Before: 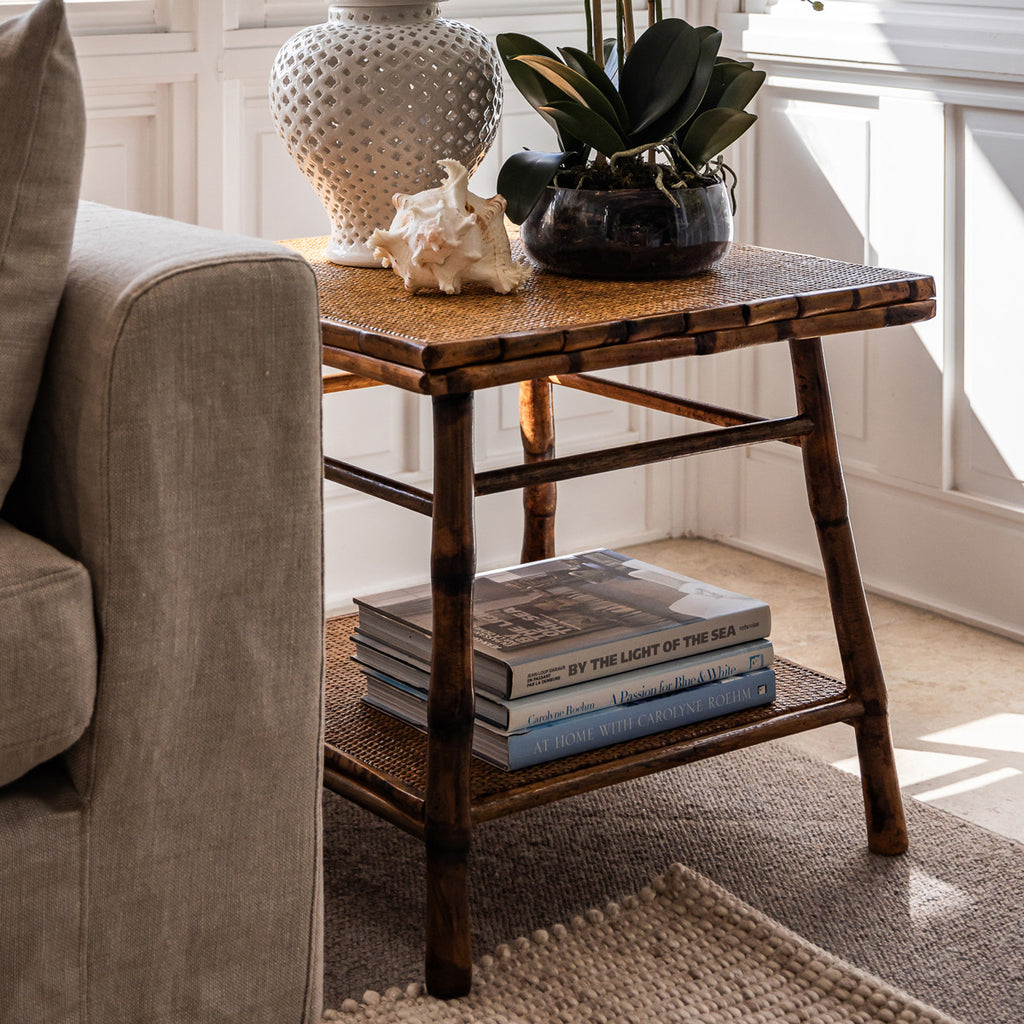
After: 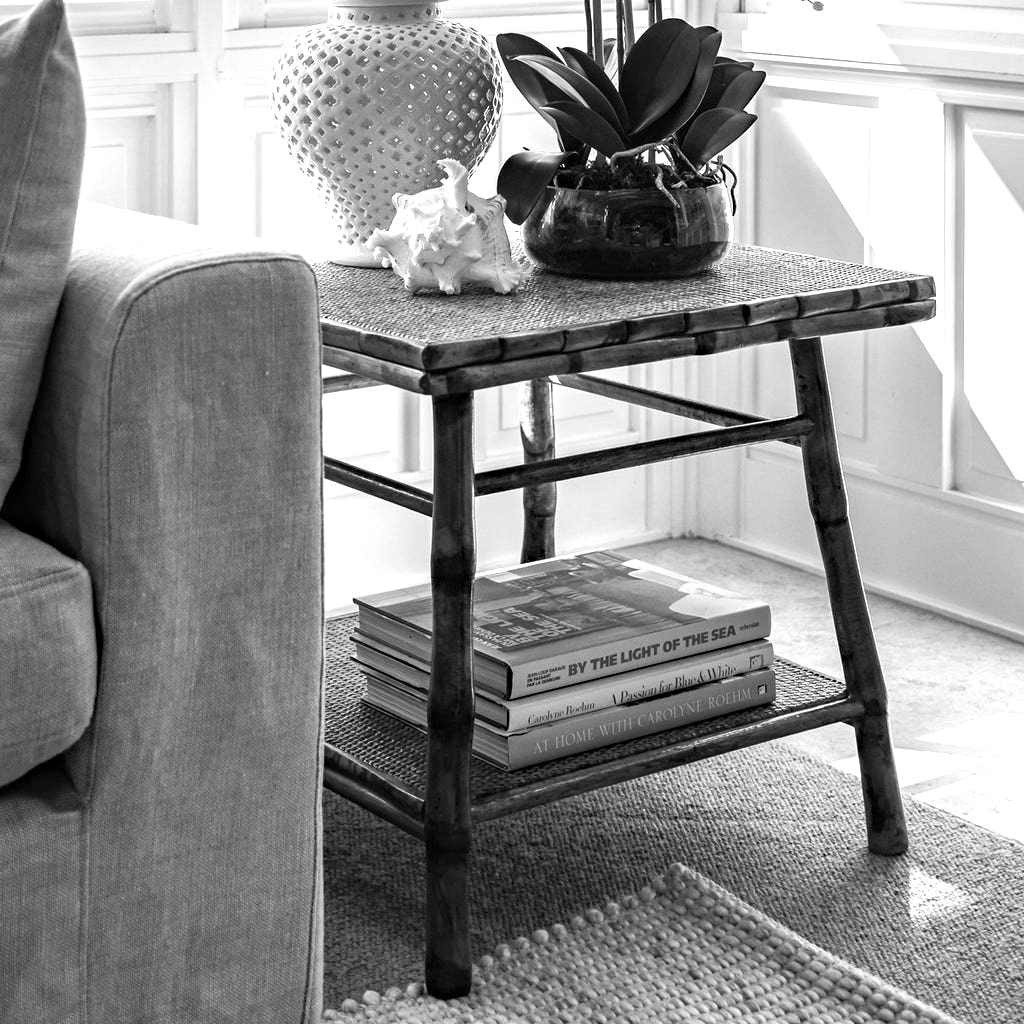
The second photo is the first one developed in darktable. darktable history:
monochrome: a -74.22, b 78.2
exposure: black level correction 0, exposure 1.1 EV, compensate highlight preservation false
haze removal: compatibility mode true, adaptive false
white balance: emerald 1
